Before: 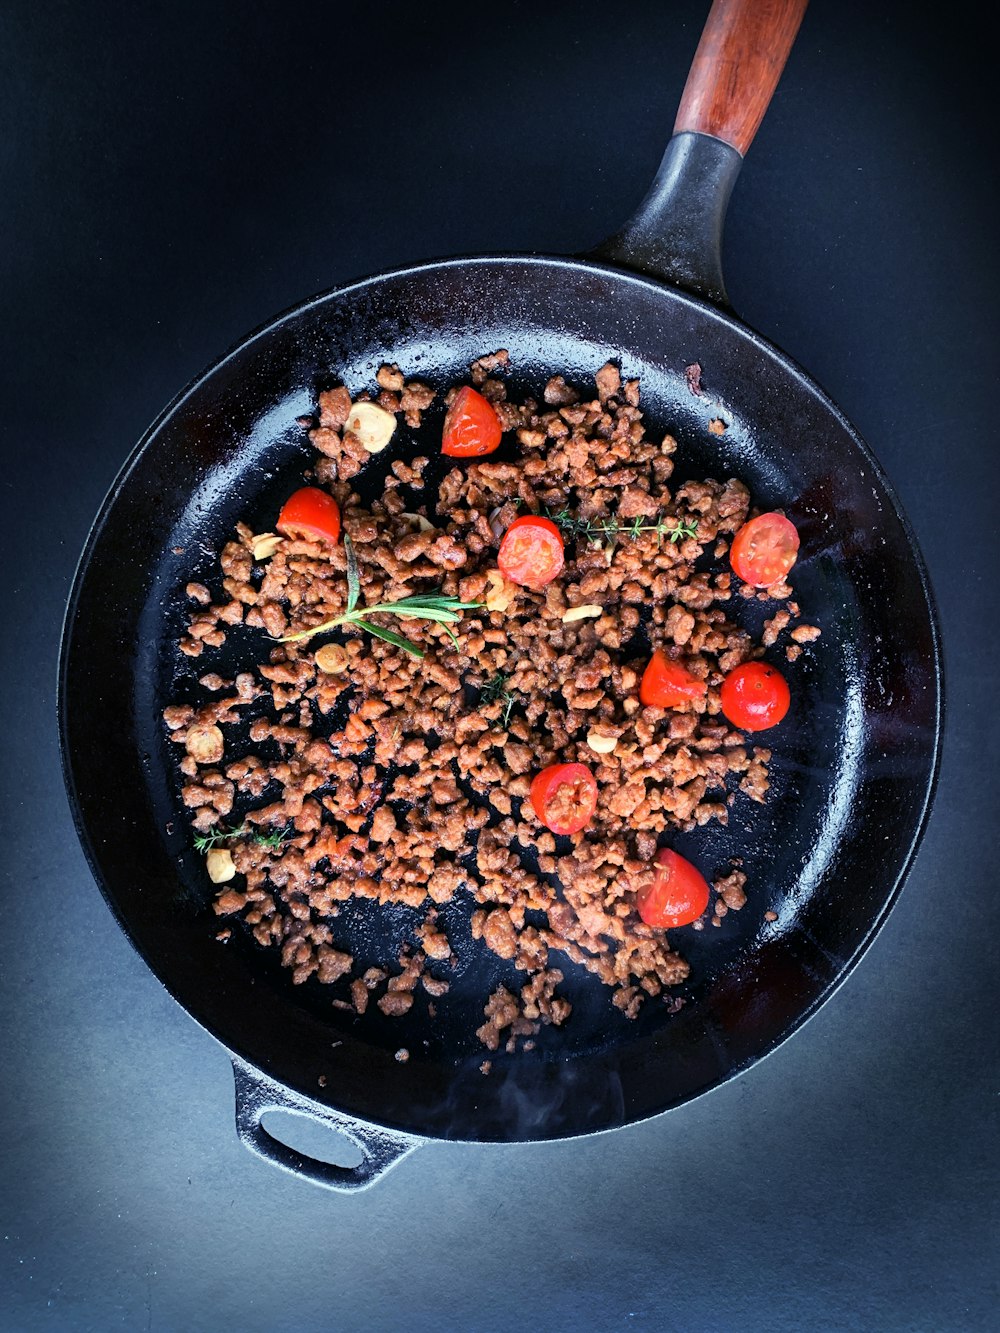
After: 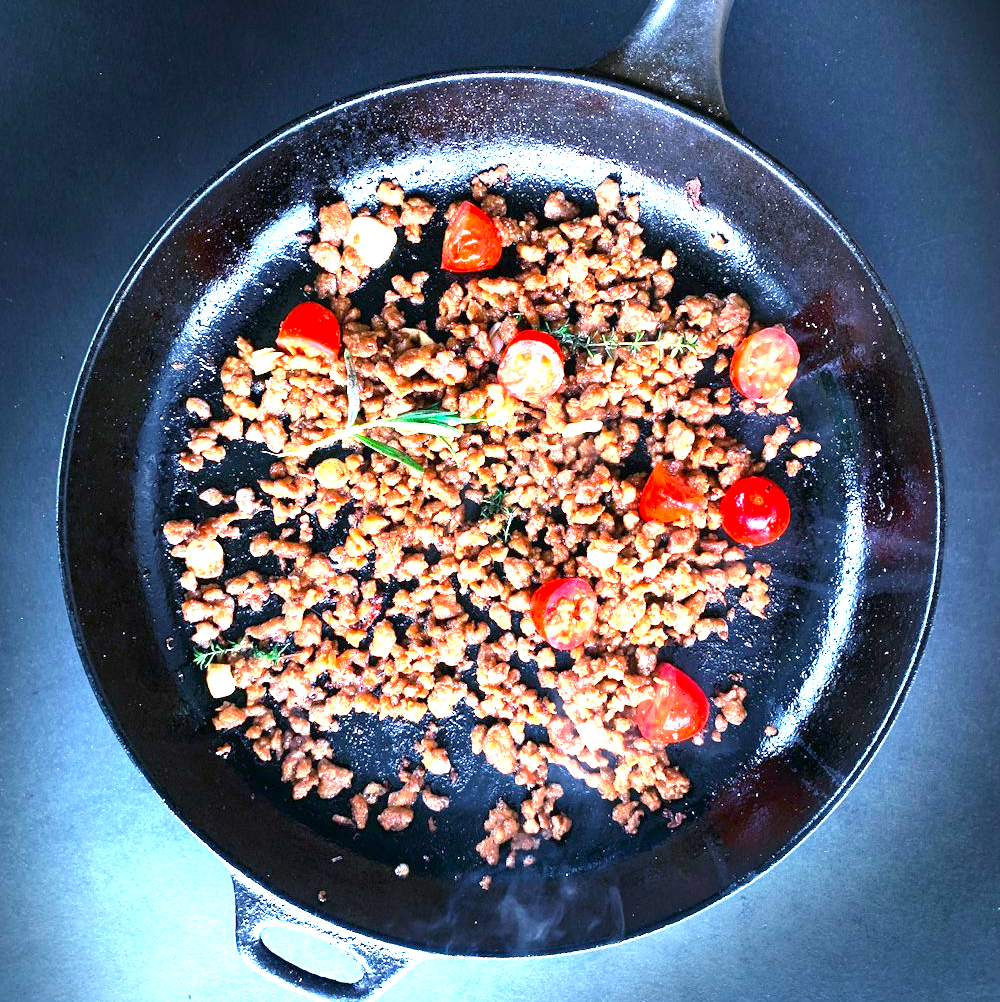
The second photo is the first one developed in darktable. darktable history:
exposure: black level correction 0, exposure 1.934 EV, compensate exposure bias true, compensate highlight preservation false
crop: top 13.923%, bottom 10.86%
